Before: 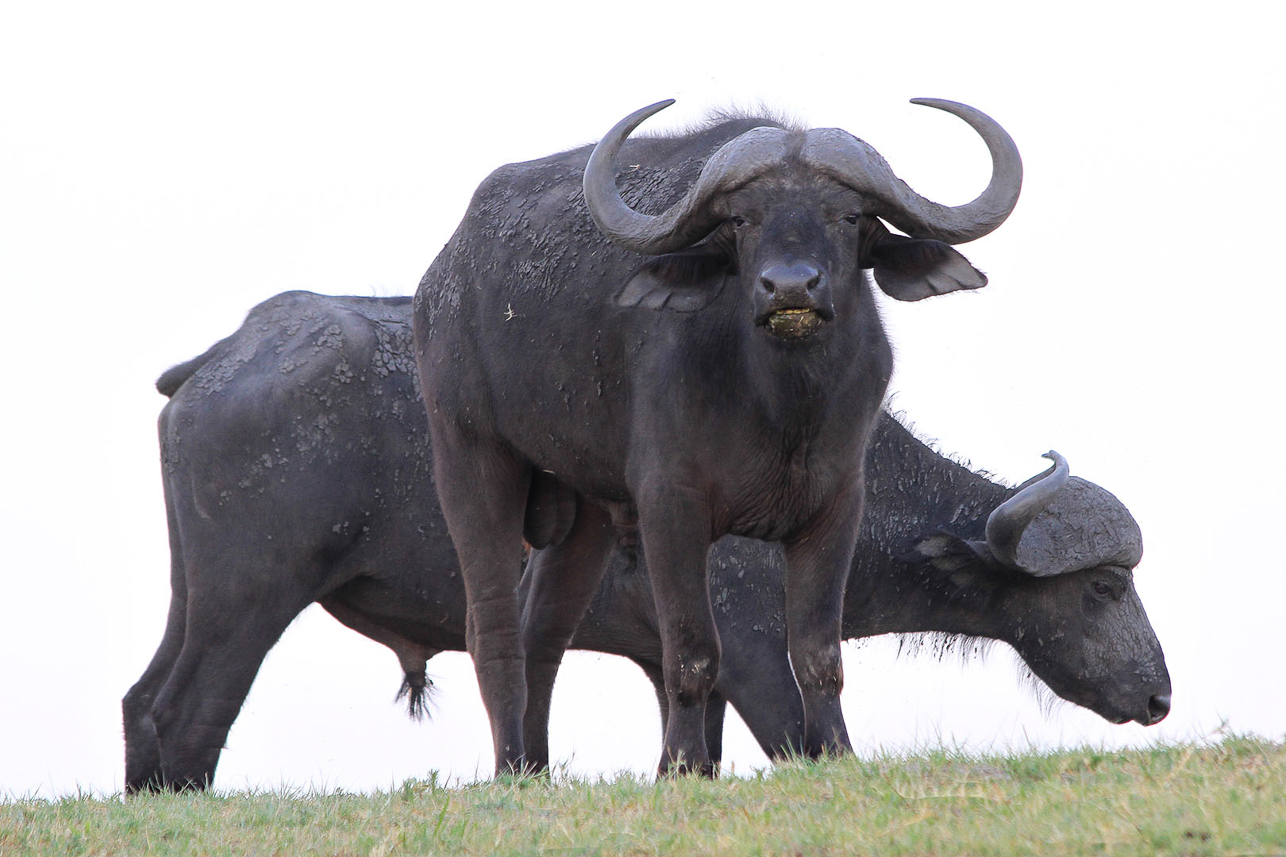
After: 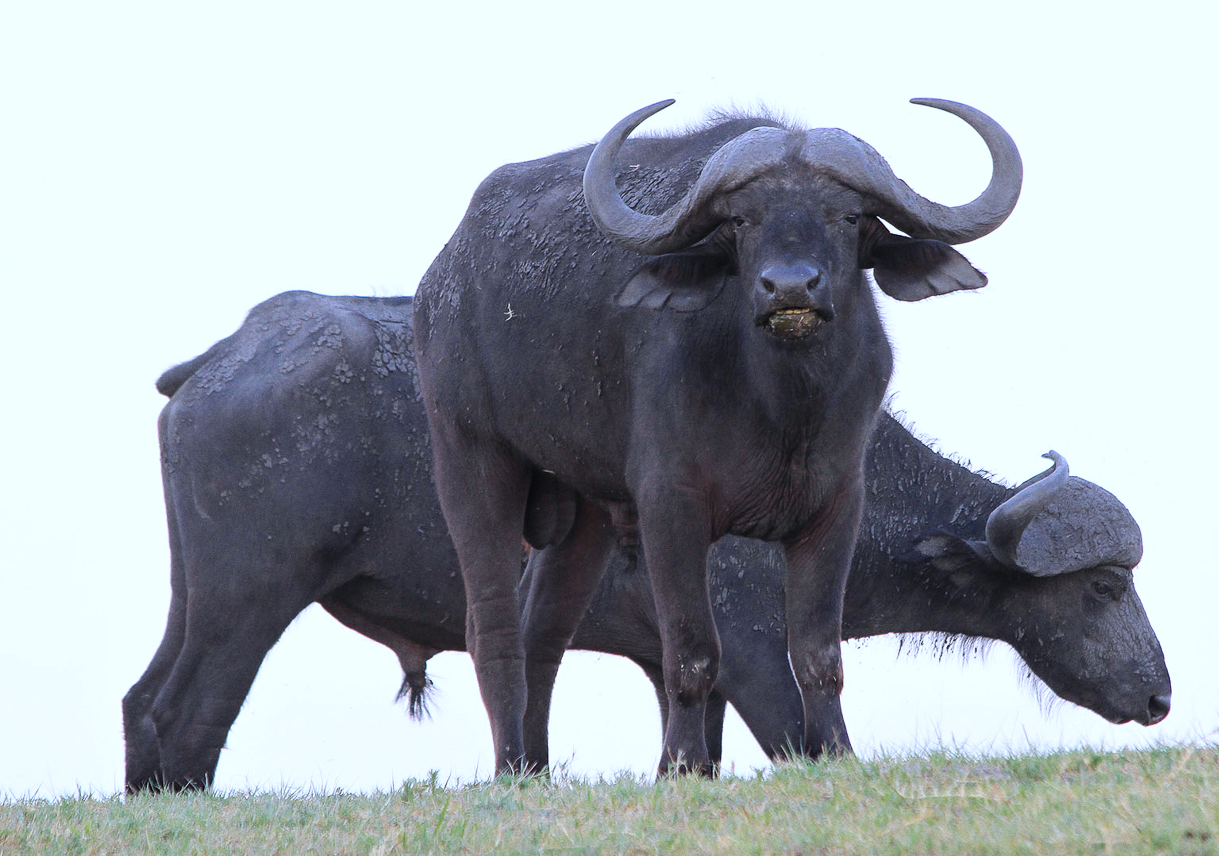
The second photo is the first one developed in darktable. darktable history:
color correction: highlights a* -0.772, highlights b* -8.92
grain: coarseness 0.09 ISO, strength 16.61%
white balance: red 0.984, blue 1.059
crop and rotate: right 5.167%
